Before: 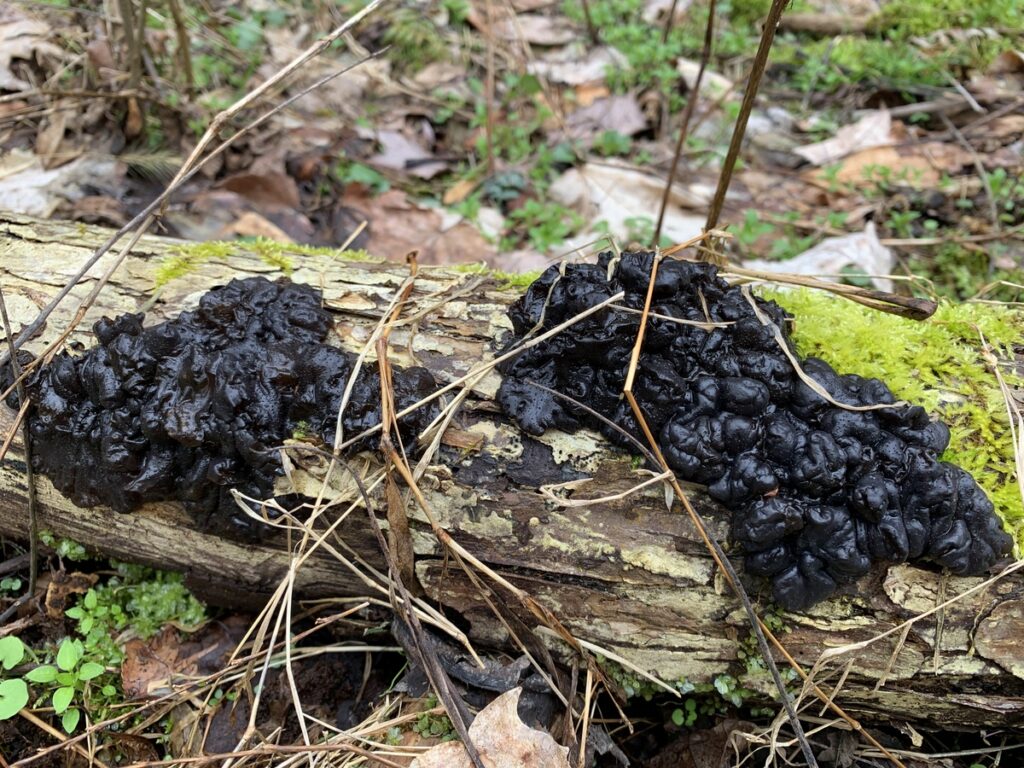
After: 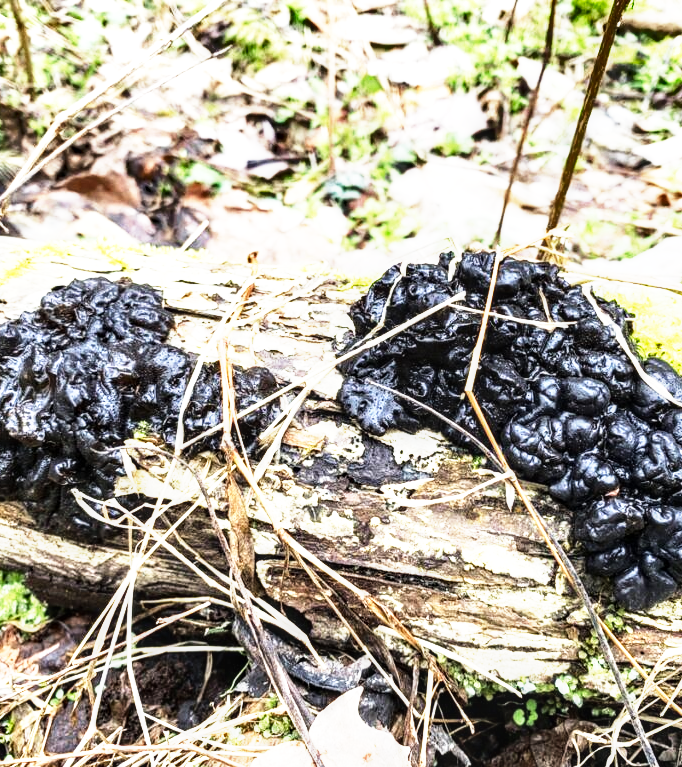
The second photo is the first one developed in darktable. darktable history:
crop and rotate: left 15.564%, right 17.81%
shadows and highlights: soften with gaussian
exposure: exposure 0.203 EV, compensate exposure bias true, compensate highlight preservation false
tone equalizer: -8 EV -1.06 EV, -7 EV -1.03 EV, -6 EV -0.876 EV, -5 EV -0.546 EV, -3 EV 0.589 EV, -2 EV 0.859 EV, -1 EV 1 EV, +0 EV 1.07 EV
base curve: curves: ch0 [(0, 0) (0.495, 0.917) (1, 1)], preserve colors none
local contrast: detail 130%
